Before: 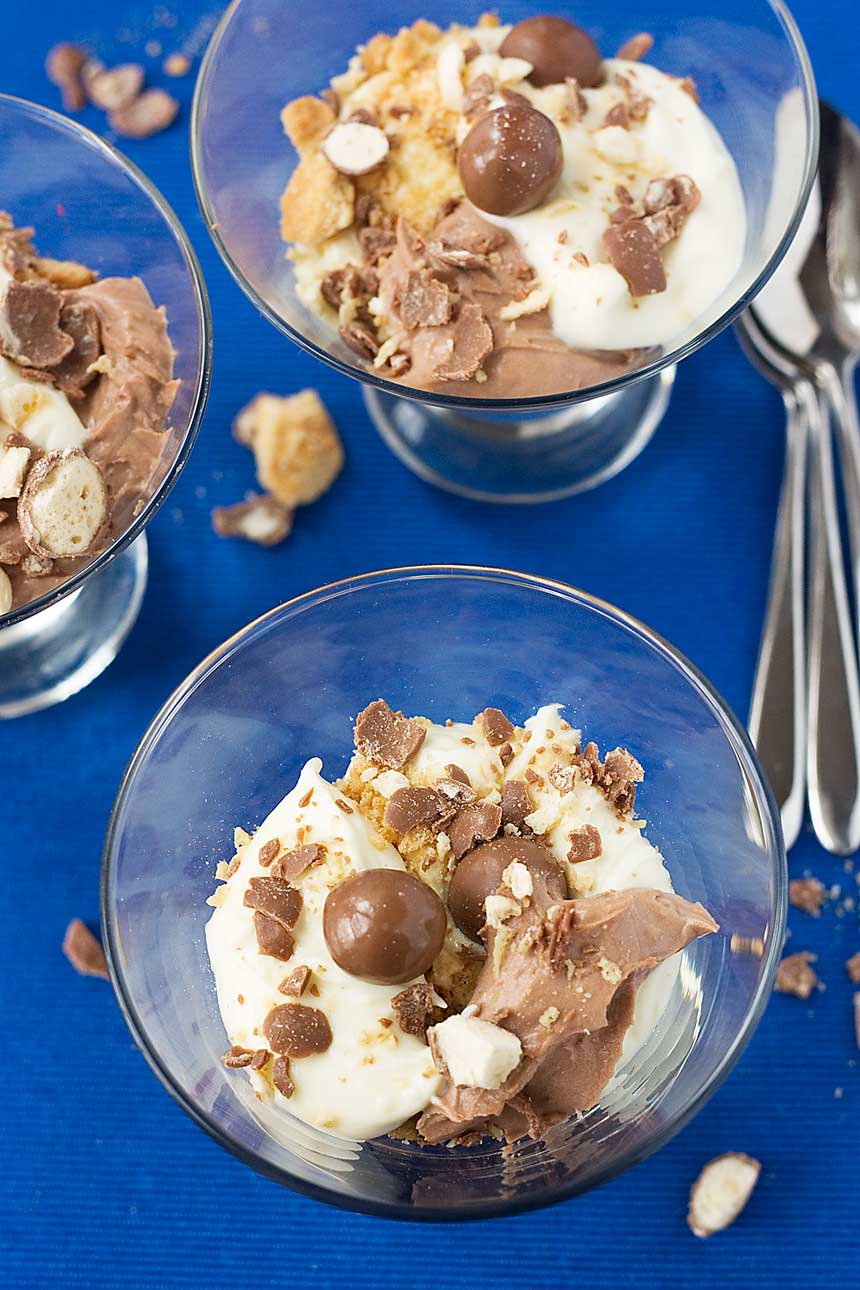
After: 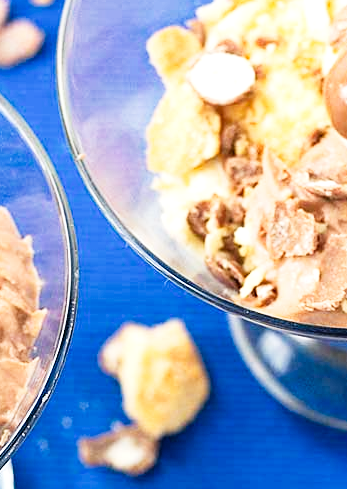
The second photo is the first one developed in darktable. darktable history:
crop: left 15.607%, top 5.448%, right 44.04%, bottom 56.578%
tone equalizer: -8 EV -0.733 EV, -7 EV -0.686 EV, -6 EV -0.63 EV, -5 EV -0.399 EV, -3 EV 0.403 EV, -2 EV 0.6 EV, -1 EV 0.68 EV, +0 EV 0.755 EV
tone curve: curves: ch0 [(0, 0) (0.051, 0.03) (0.096, 0.071) (0.241, 0.247) (0.455, 0.525) (0.594, 0.697) (0.741, 0.845) (0.871, 0.933) (1, 0.984)]; ch1 [(0, 0) (0.1, 0.038) (0.318, 0.243) (0.399, 0.351) (0.478, 0.469) (0.499, 0.499) (0.534, 0.549) (0.565, 0.594) (0.601, 0.634) (0.666, 0.7) (1, 1)]; ch2 [(0, 0) (0.453, 0.45) (0.479, 0.483) (0.504, 0.499) (0.52, 0.519) (0.541, 0.559) (0.592, 0.612) (0.824, 0.815) (1, 1)], preserve colors none
